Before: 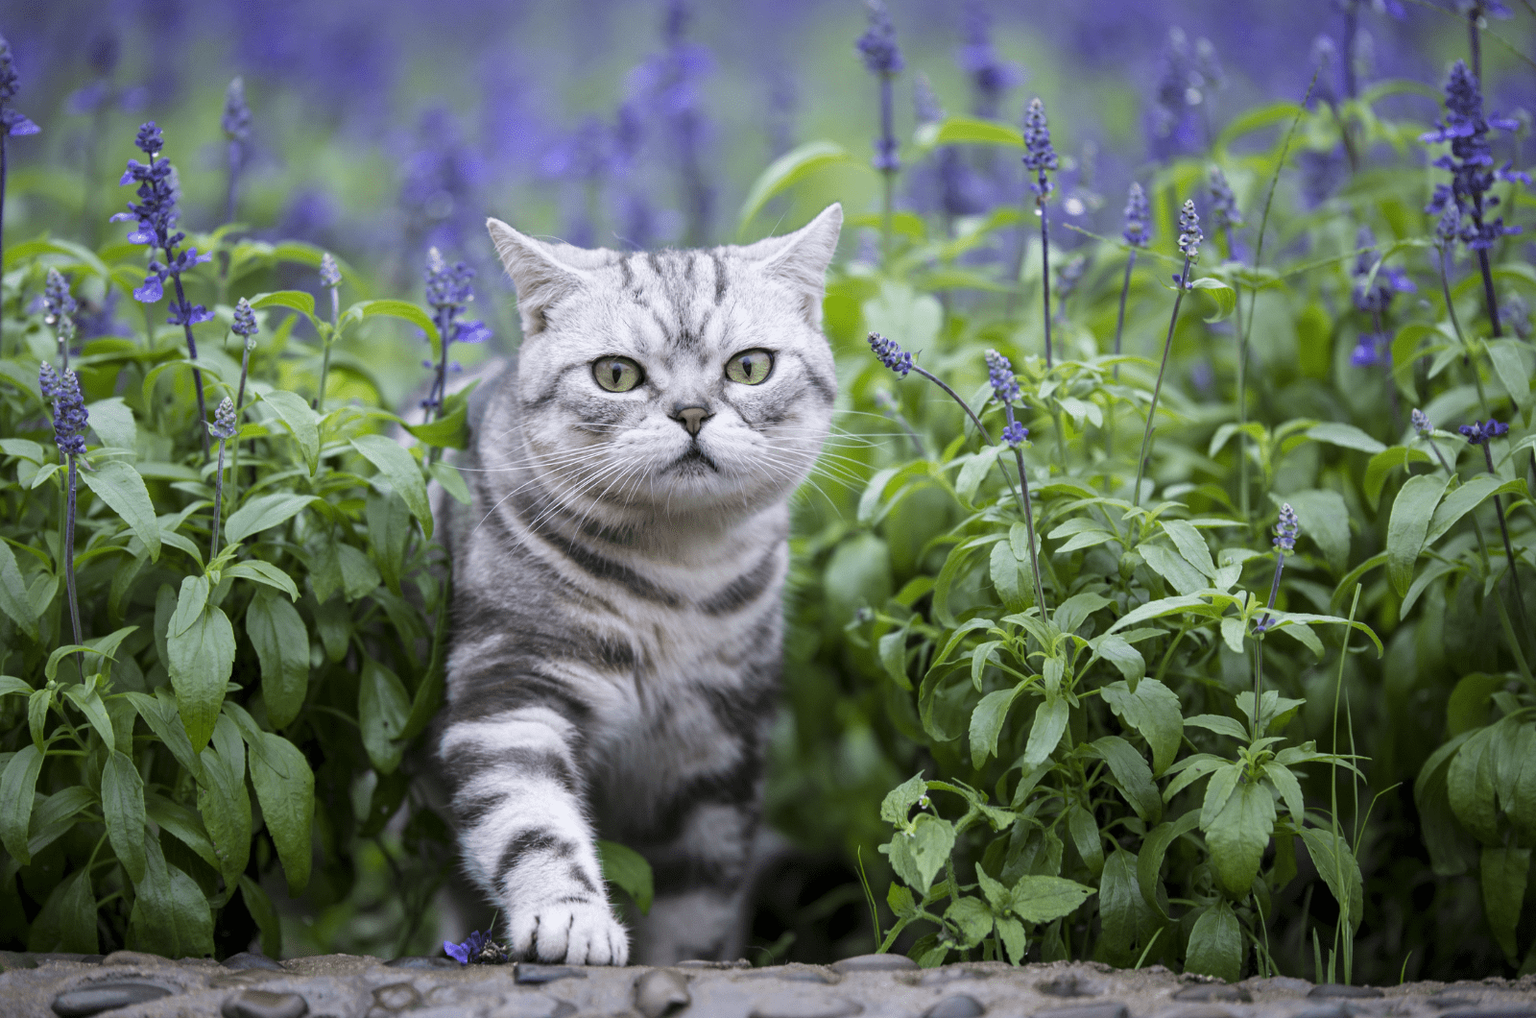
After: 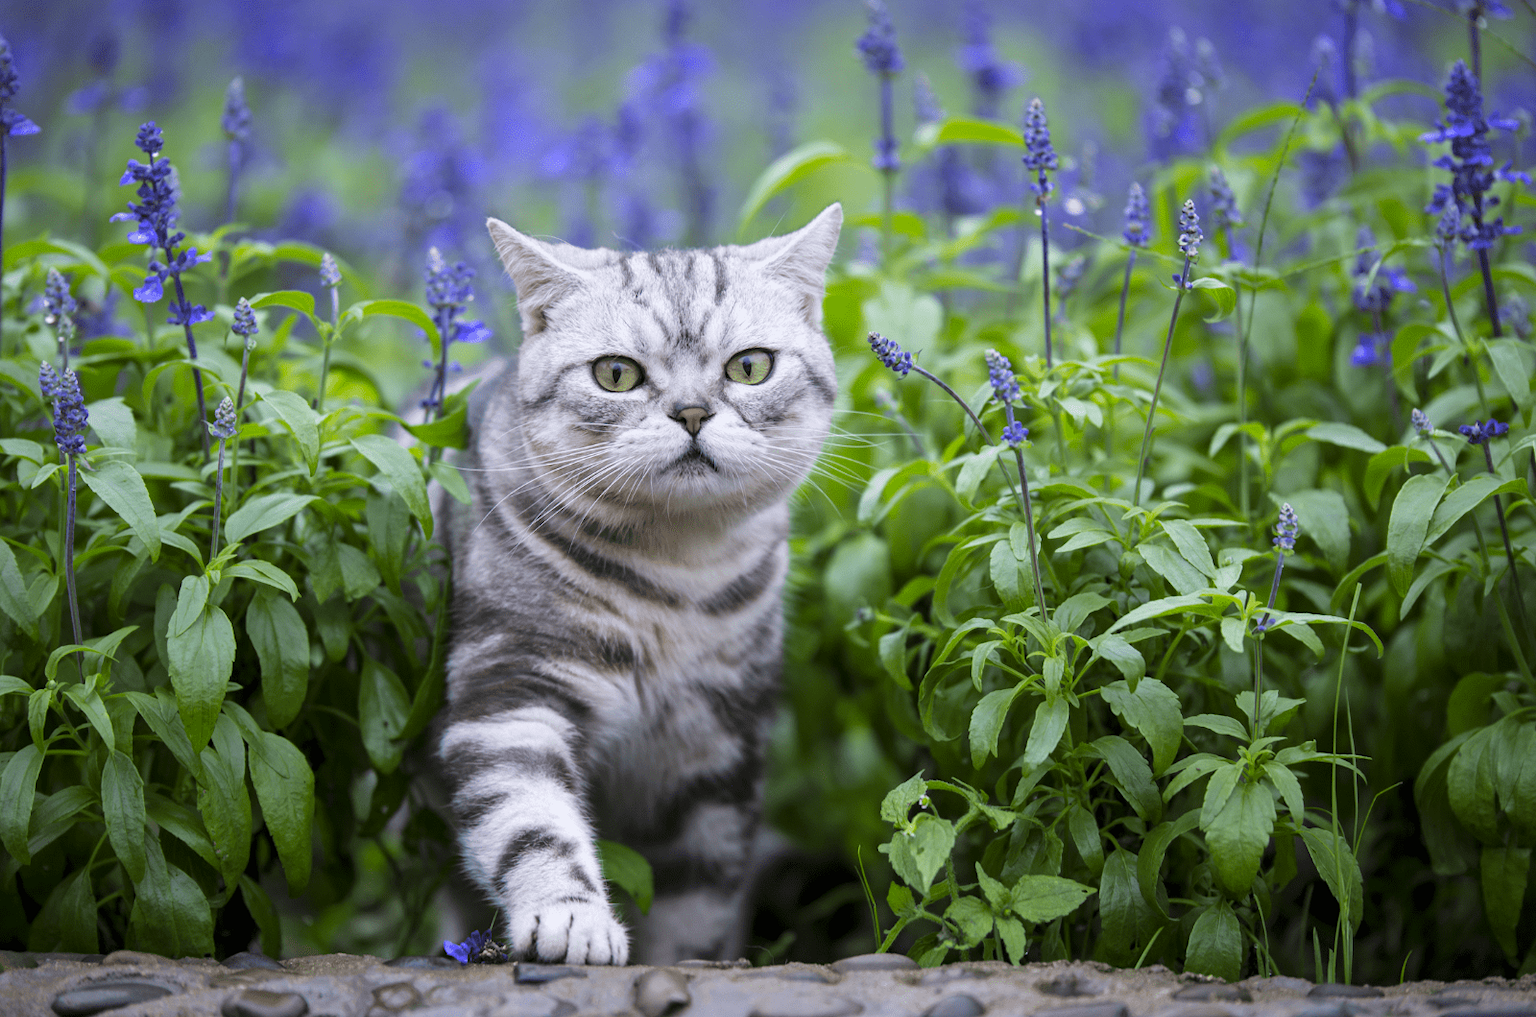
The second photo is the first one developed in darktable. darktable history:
color correction: highlights b* -0.053, saturation 1.29
